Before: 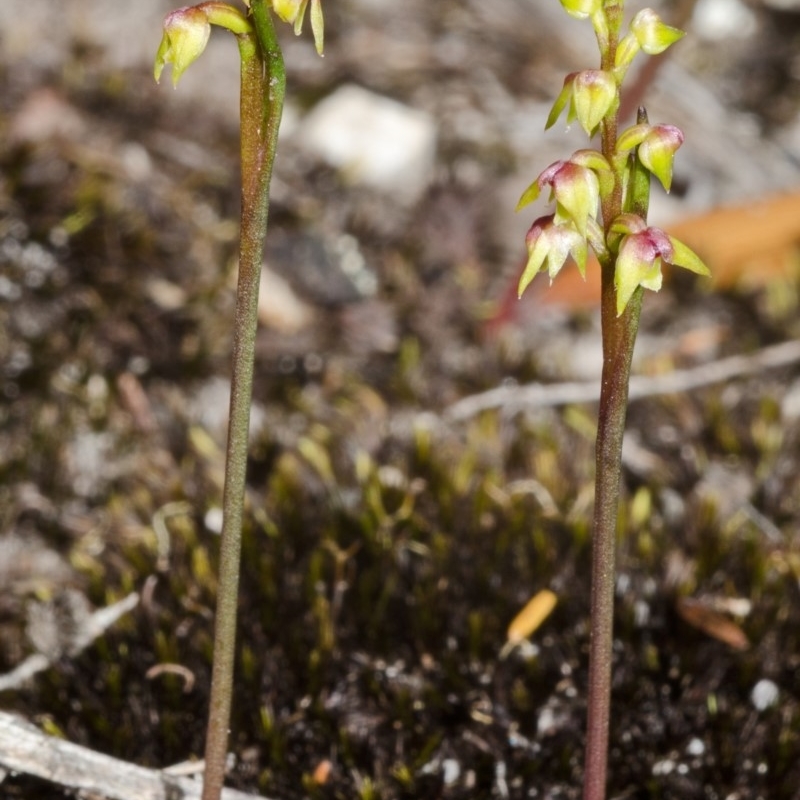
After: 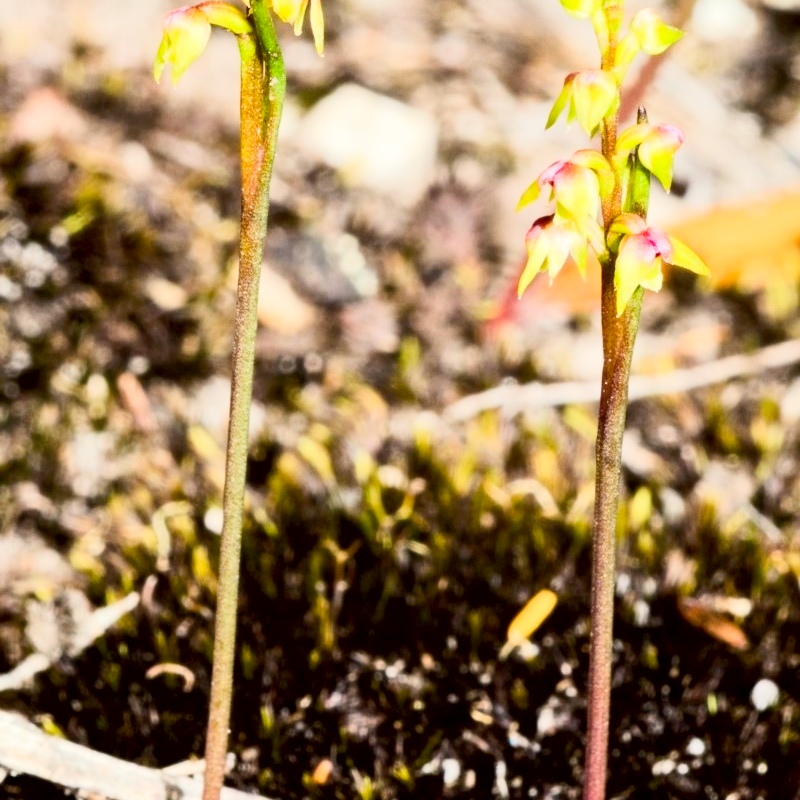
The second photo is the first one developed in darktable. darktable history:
color correction: highlights b* 2.92
tone curve: curves: ch0 [(0, 0) (0.003, 0.004) (0.011, 0.015) (0.025, 0.034) (0.044, 0.061) (0.069, 0.095) (0.1, 0.137) (0.136, 0.187) (0.177, 0.244) (0.224, 0.308) (0.277, 0.415) (0.335, 0.532) (0.399, 0.642) (0.468, 0.747) (0.543, 0.829) (0.623, 0.886) (0.709, 0.924) (0.801, 0.951) (0.898, 0.975) (1, 1)], color space Lab, linked channels, preserve colors none
exposure: black level correction 0.01, exposure 0.01 EV, compensate exposure bias true, compensate highlight preservation false
